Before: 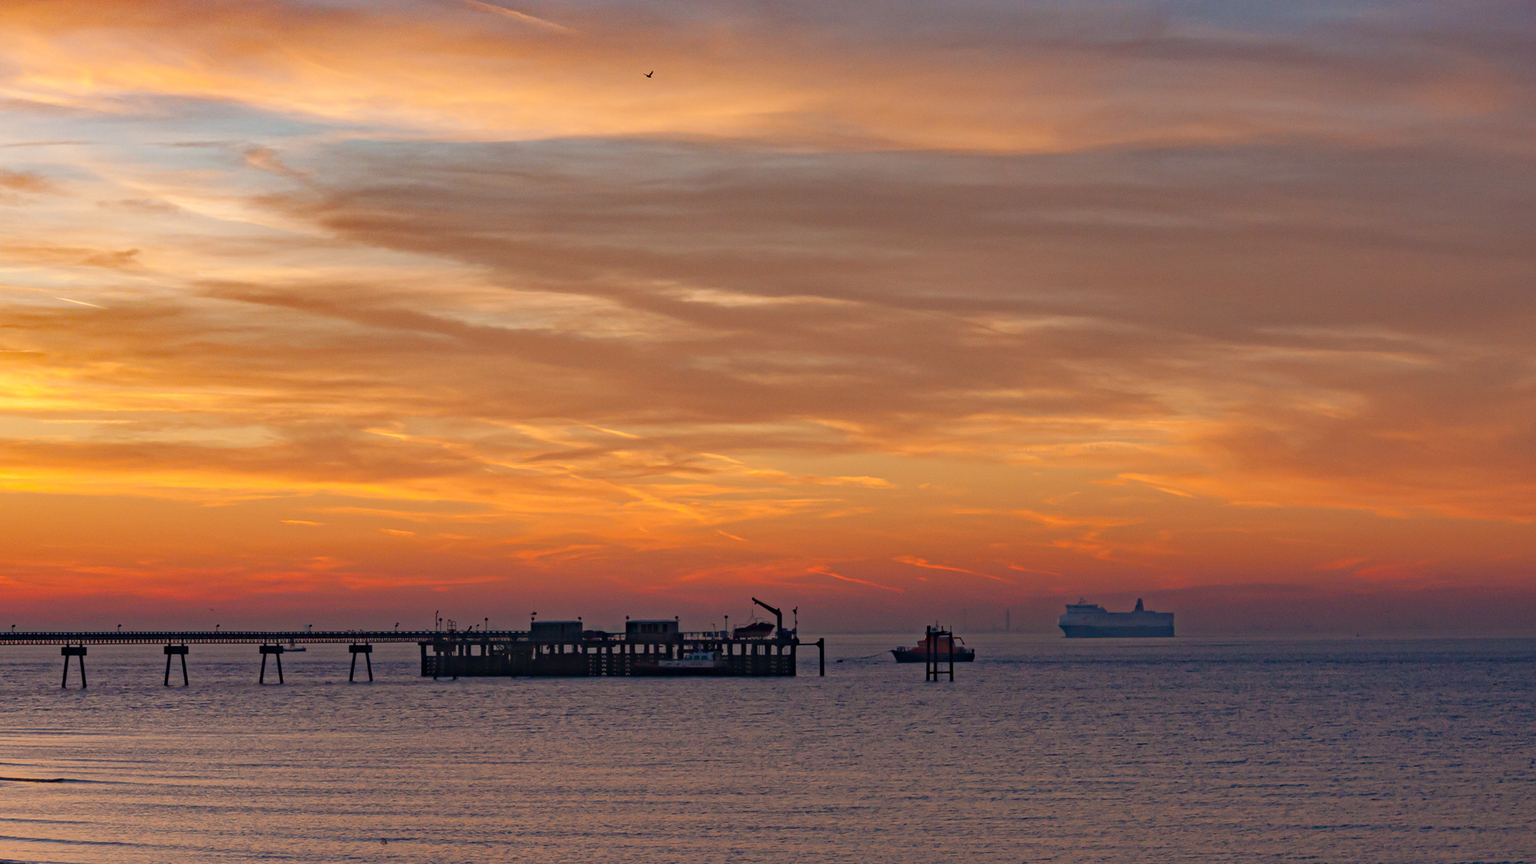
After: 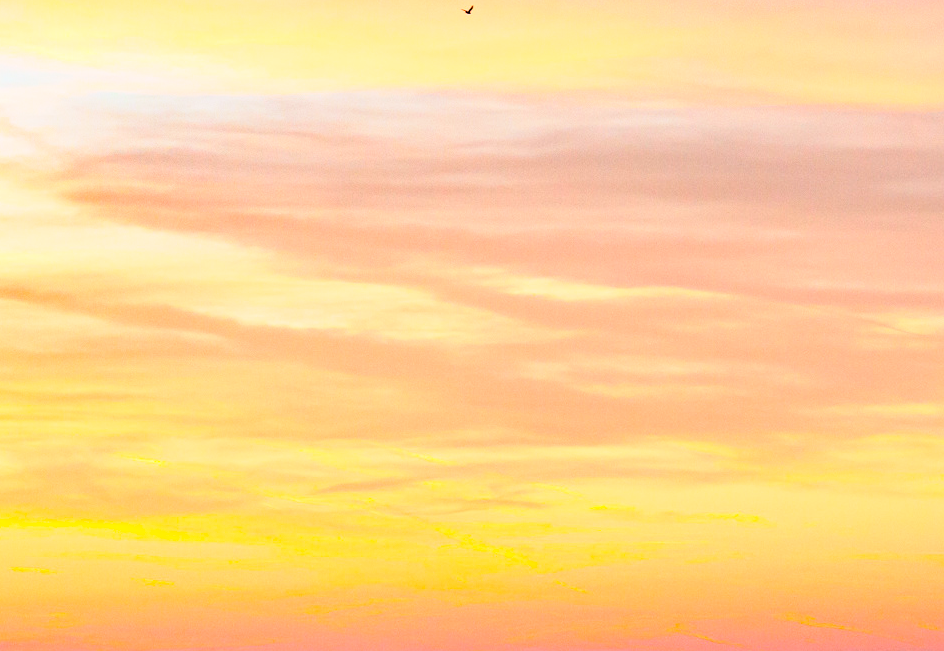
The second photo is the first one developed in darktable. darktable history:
tone curve: curves: ch0 [(0, 0) (0.035, 0.017) (0.131, 0.108) (0.279, 0.279) (0.476, 0.554) (0.617, 0.693) (0.704, 0.77) (0.801, 0.854) (0.895, 0.927) (1, 0.976)]; ch1 [(0, 0) (0.318, 0.278) (0.444, 0.427) (0.493, 0.488) (0.504, 0.497) (0.537, 0.538) (0.594, 0.616) (0.746, 0.764) (1, 1)]; ch2 [(0, 0) (0.316, 0.292) (0.381, 0.37) (0.423, 0.448) (0.476, 0.482) (0.502, 0.495) (0.529, 0.547) (0.583, 0.608) (0.639, 0.657) (0.7, 0.7) (0.861, 0.808) (1, 0.951)], preserve colors none
contrast brightness saturation: contrast 0.205, brightness 0.166, saturation 0.229
exposure: black level correction 0.001, exposure 1.053 EV, compensate highlight preservation false
crop: left 17.869%, top 7.719%, right 32.94%, bottom 31.973%
